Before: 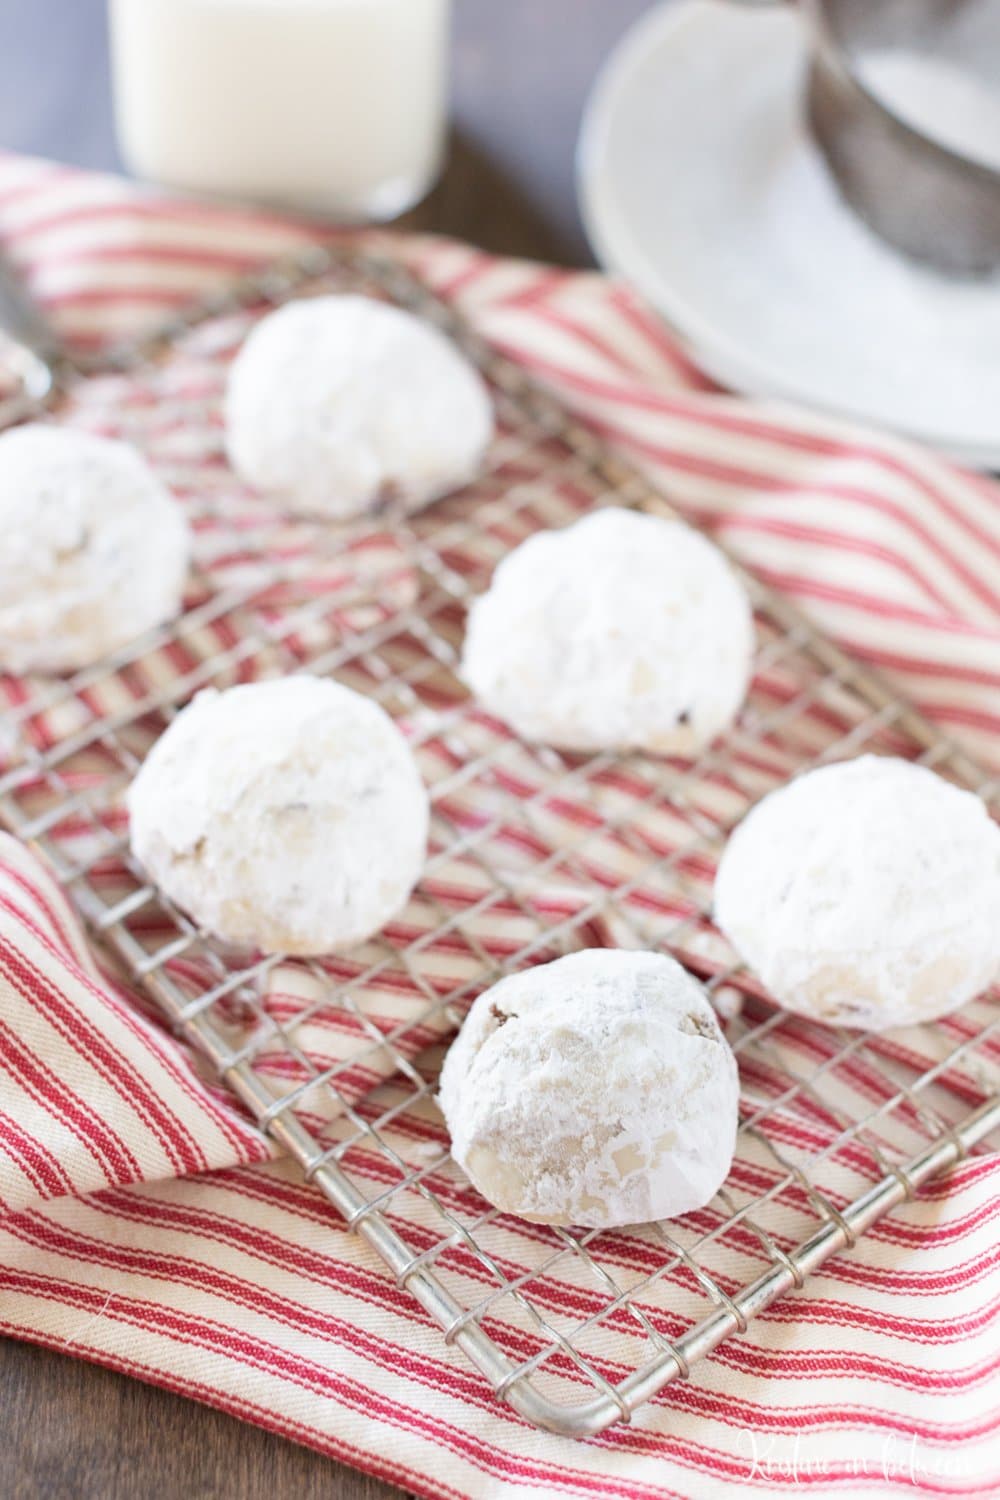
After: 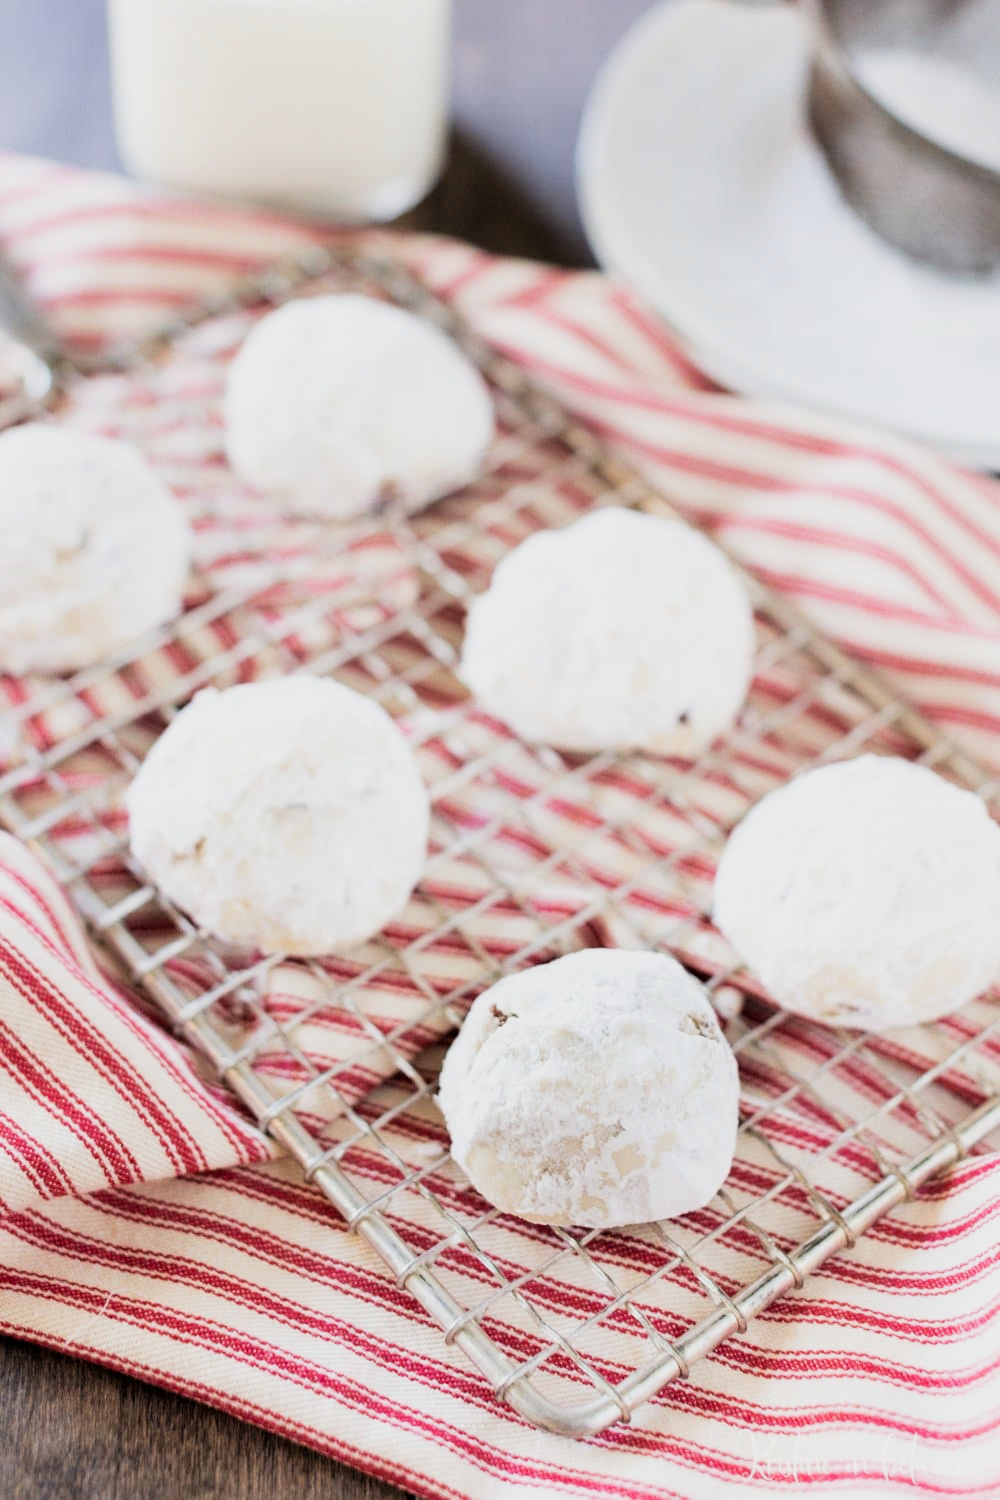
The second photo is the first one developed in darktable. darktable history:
color balance: contrast 10%
filmic rgb: black relative exposure -5 EV, hardness 2.88, contrast 1.3, highlights saturation mix -30%
